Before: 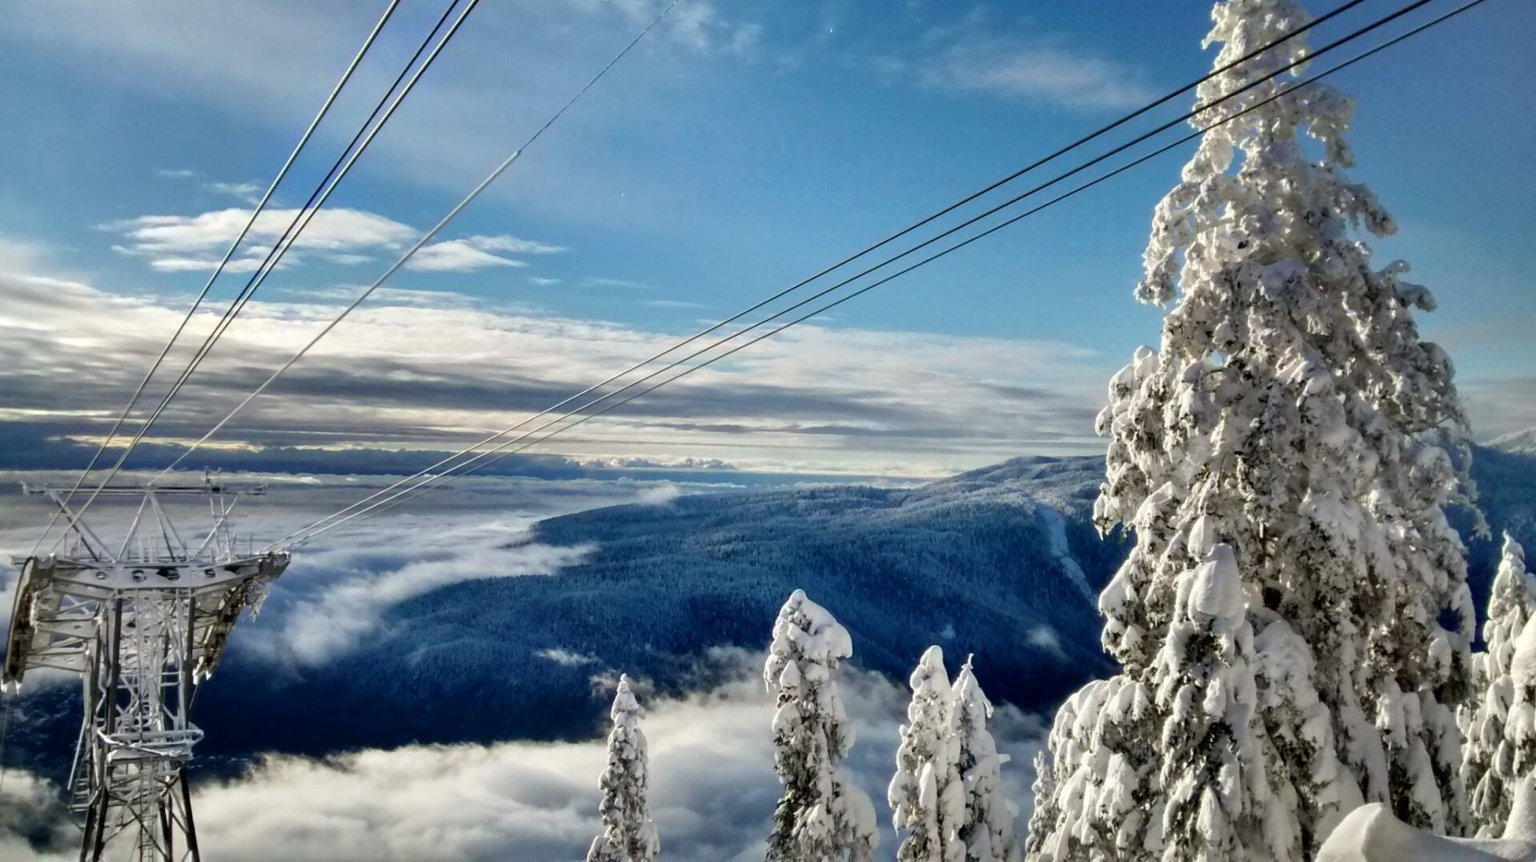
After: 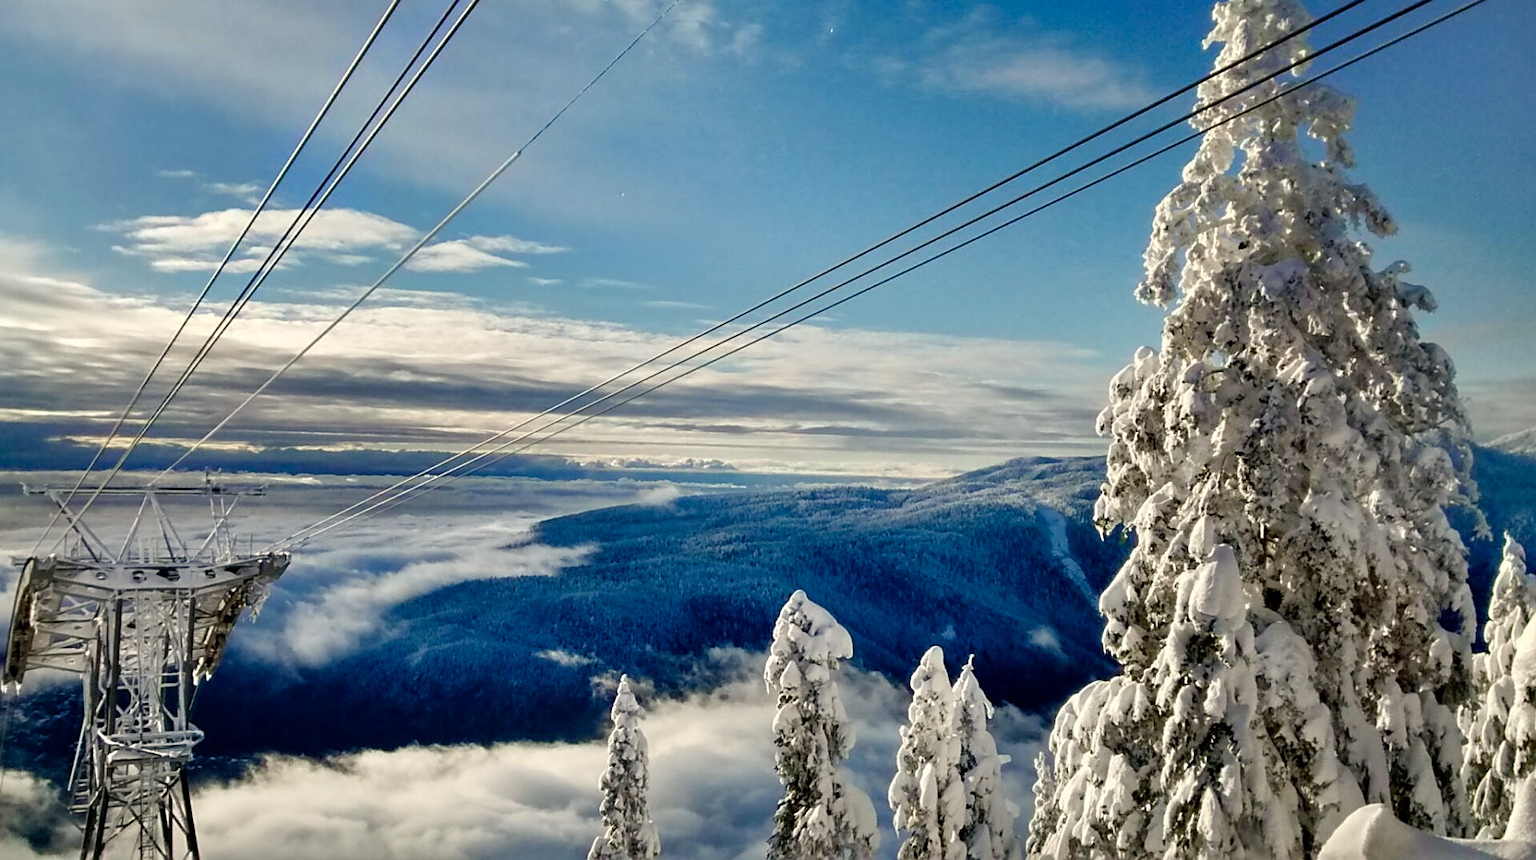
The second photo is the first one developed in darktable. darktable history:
sharpen: on, module defaults
crop: top 0.041%, bottom 0.154%
color balance rgb: highlights gain › chroma 3.082%, highlights gain › hue 78.18°, perceptual saturation grading › global saturation 25.731%, perceptual saturation grading › highlights -50.48%, perceptual saturation grading › shadows 31.019%
